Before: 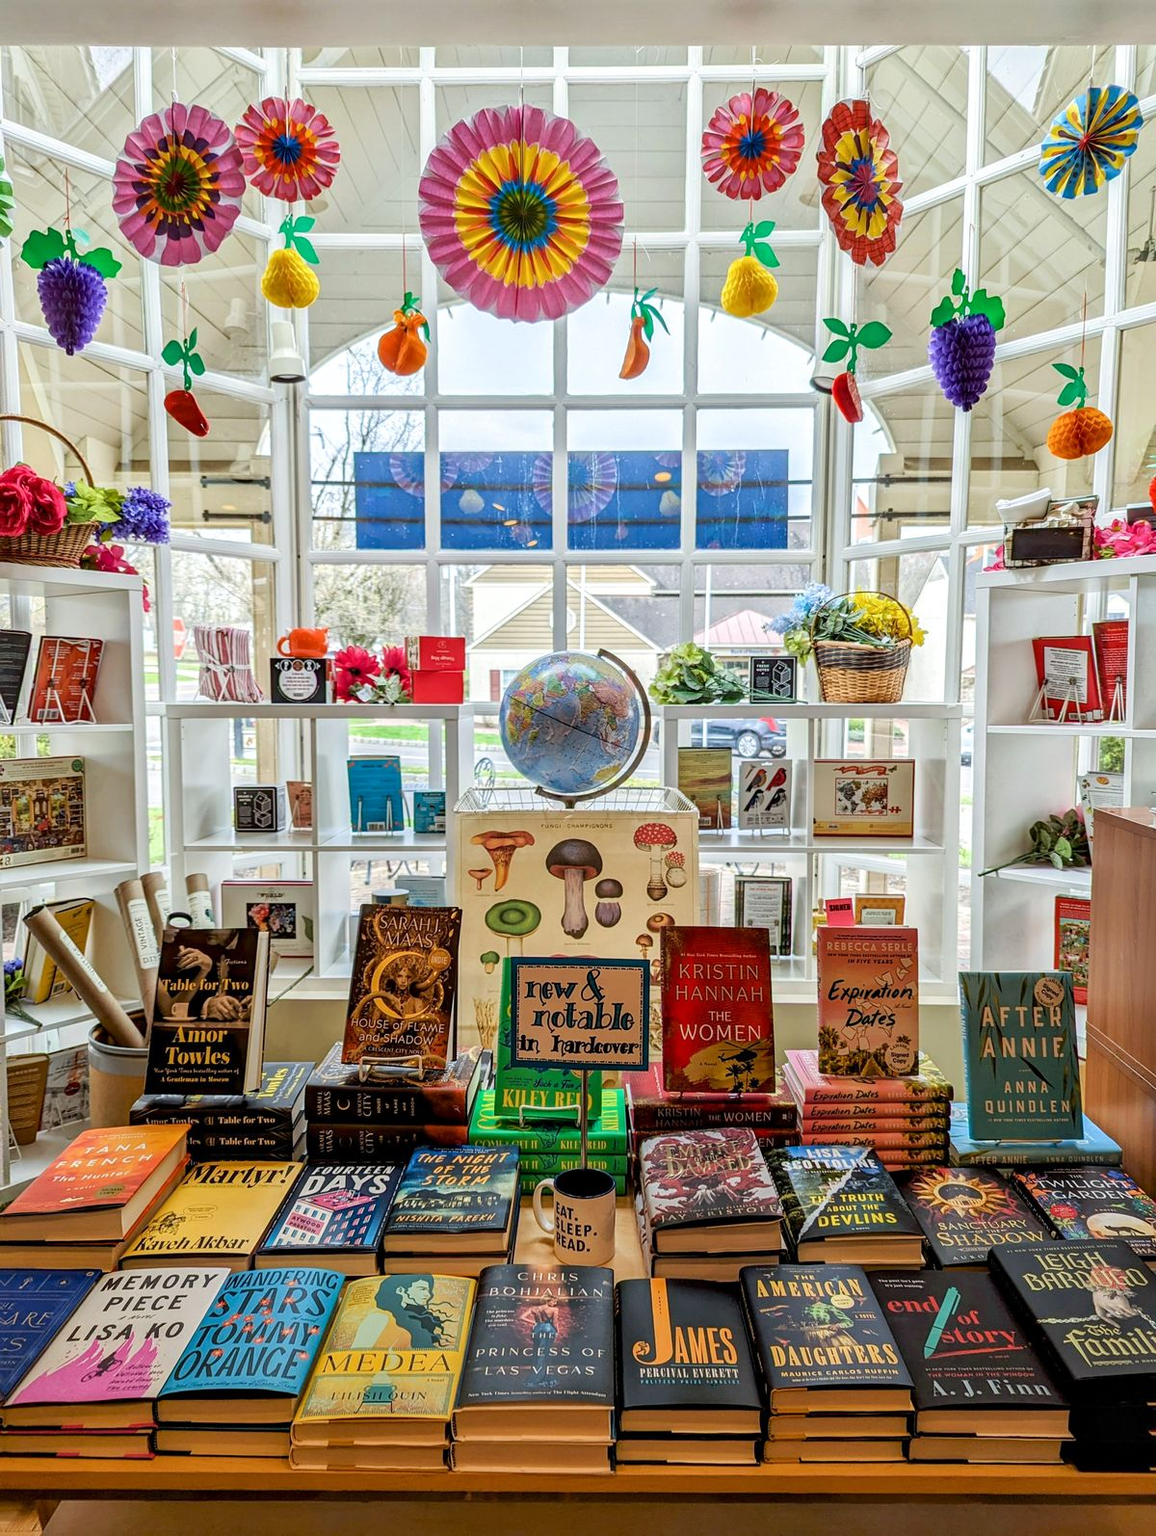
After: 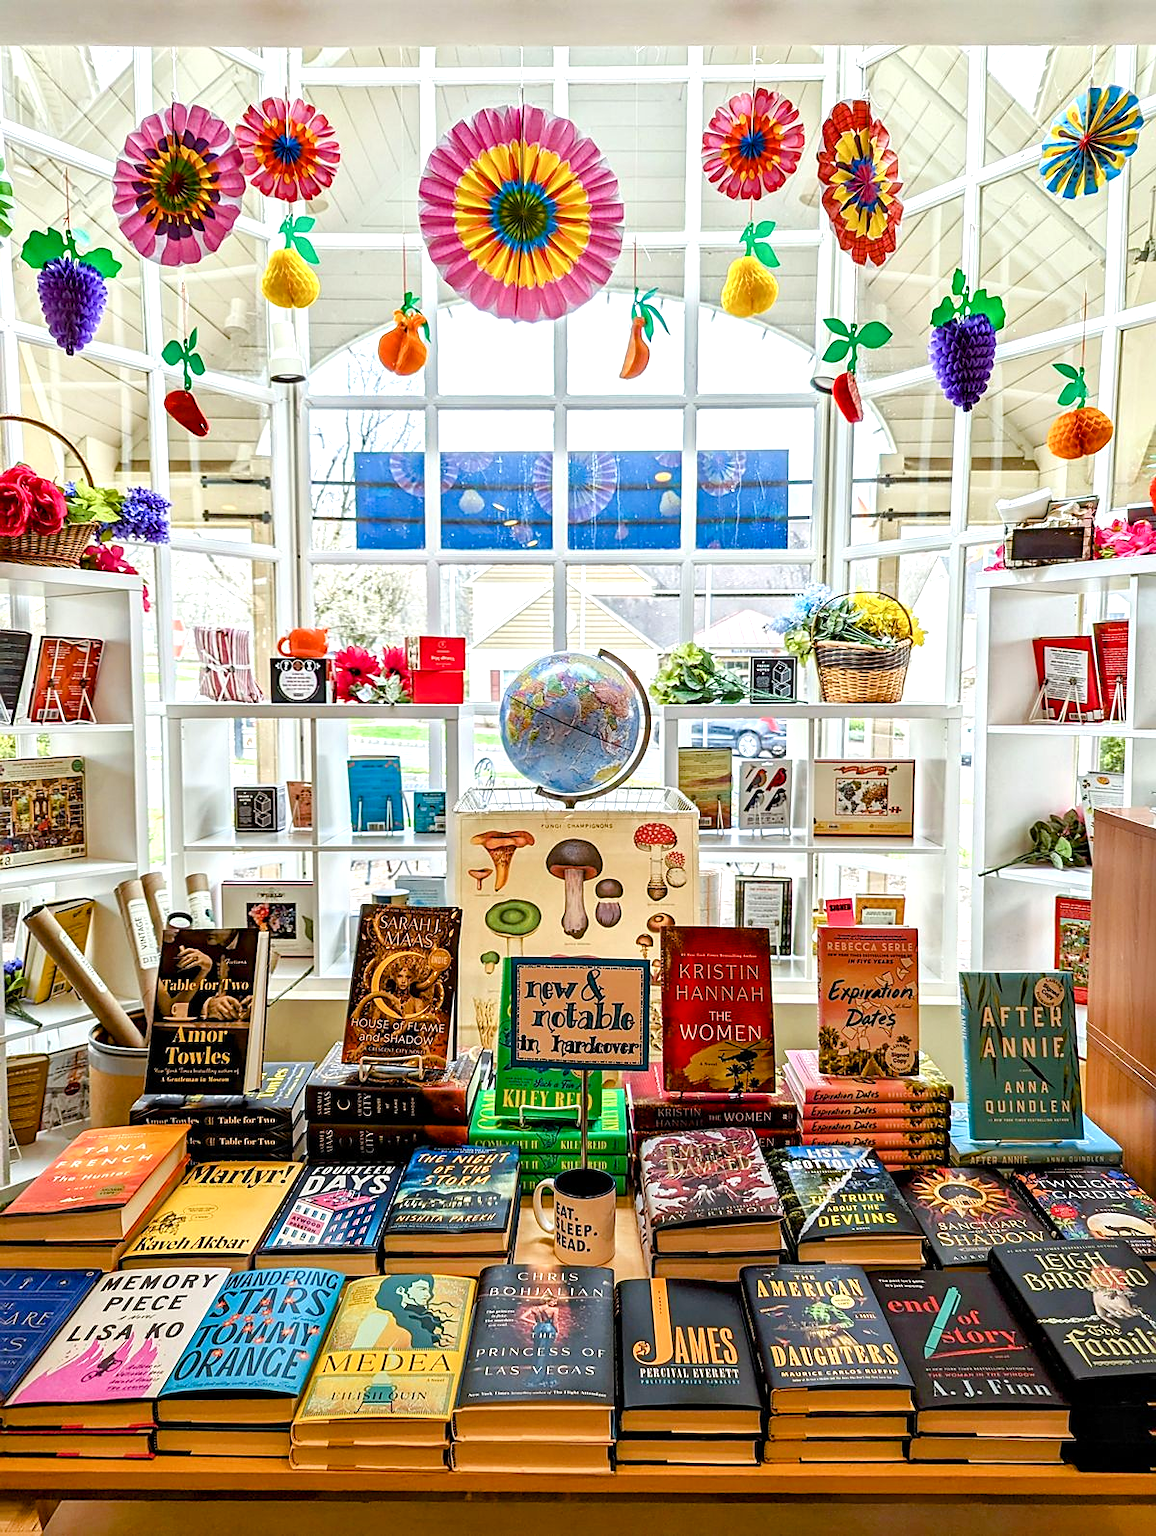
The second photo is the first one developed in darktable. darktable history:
sharpen: radius 1.864, amount 0.398, threshold 1.271
color balance rgb: perceptual saturation grading › global saturation 20%, perceptual saturation grading › highlights -25%, perceptual saturation grading › shadows 25%
exposure: exposure 0.515 EV, compensate highlight preservation false
